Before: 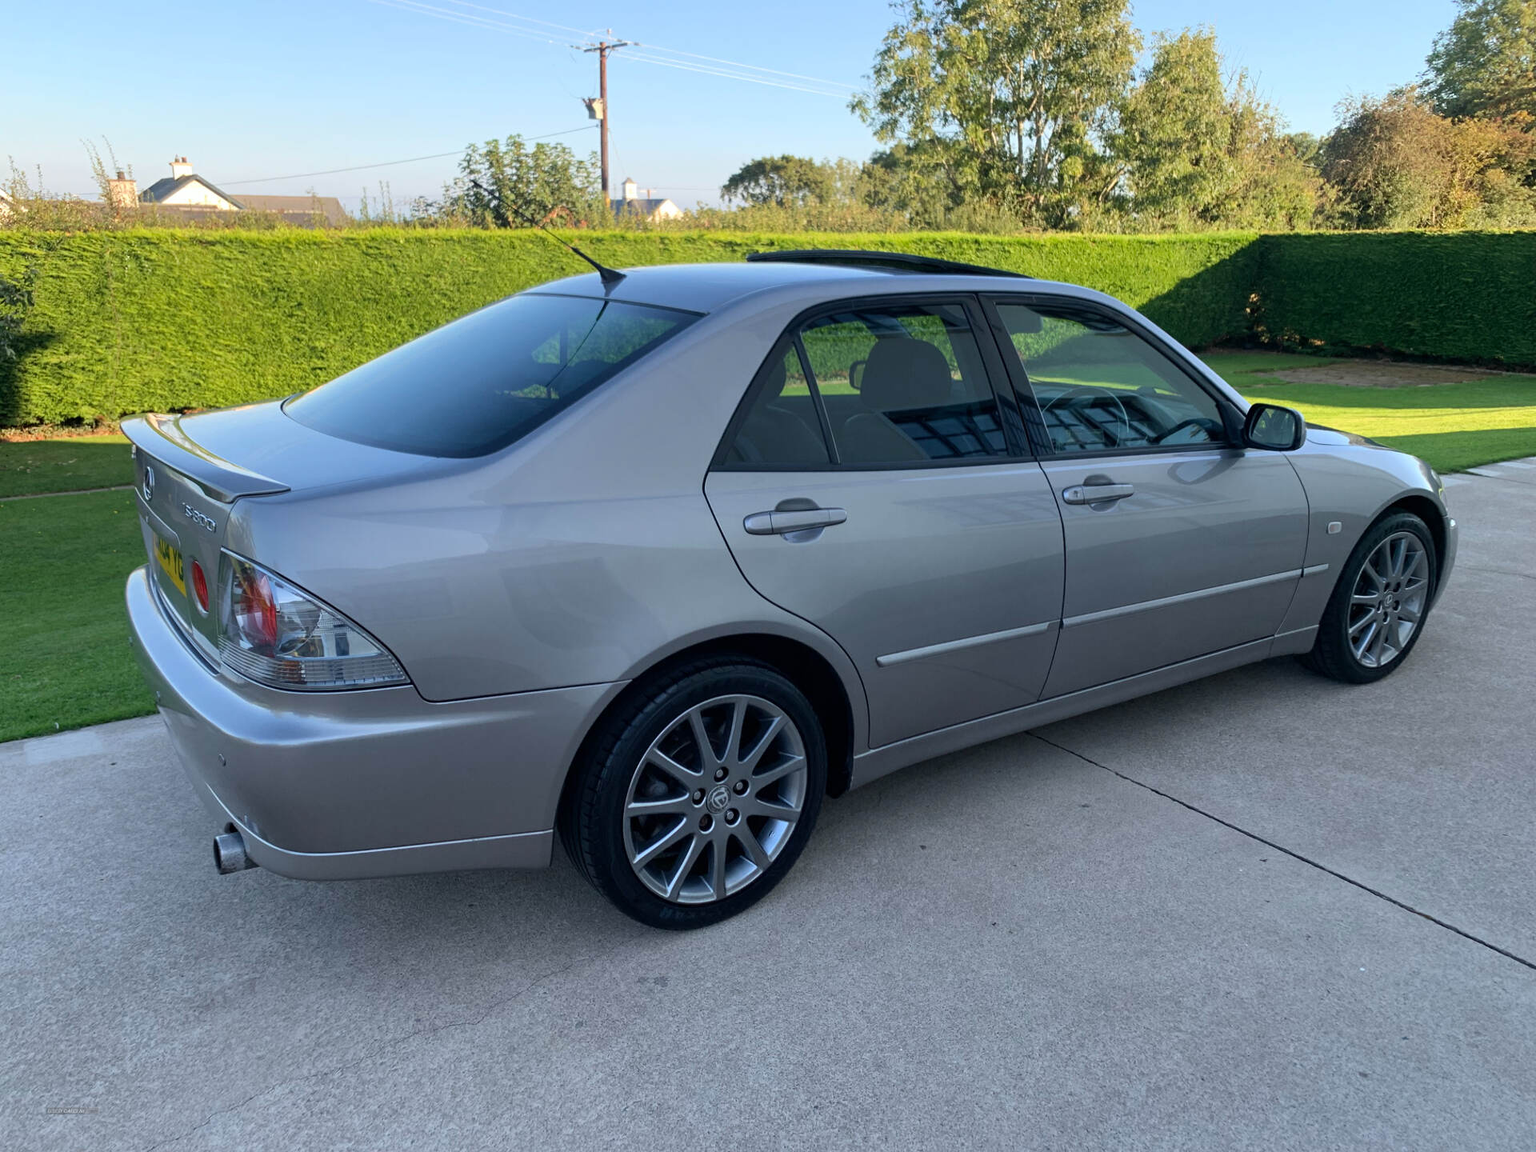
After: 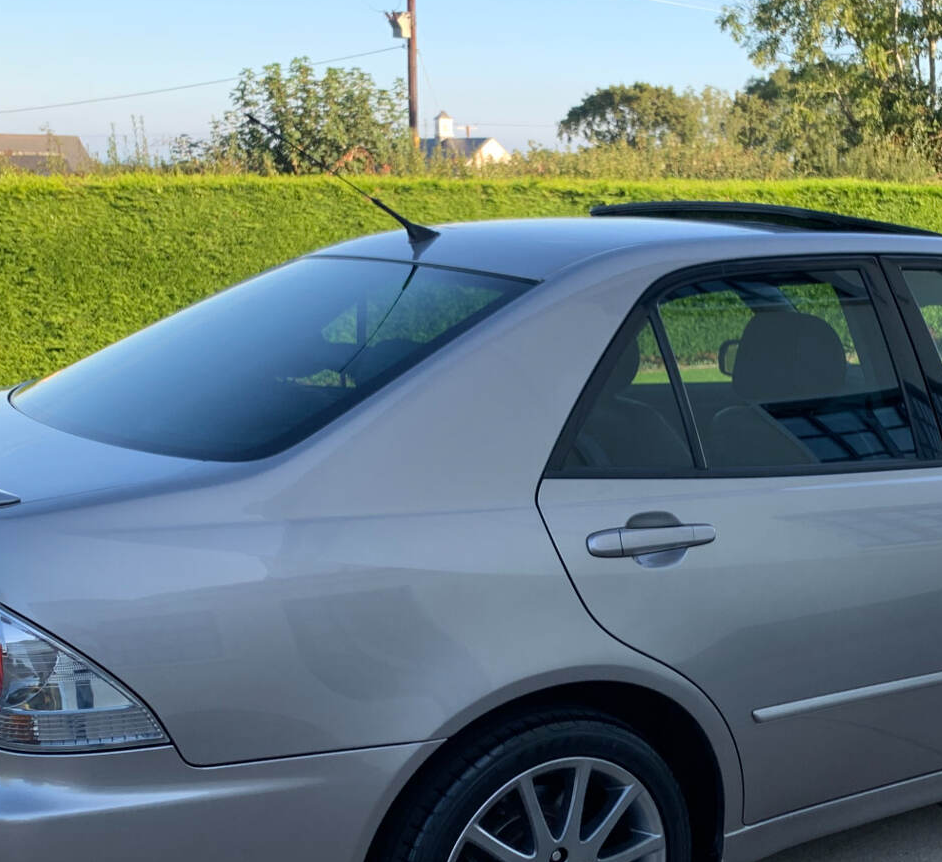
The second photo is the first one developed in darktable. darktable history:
crop: left 17.874%, top 7.776%, right 33.038%, bottom 32.304%
